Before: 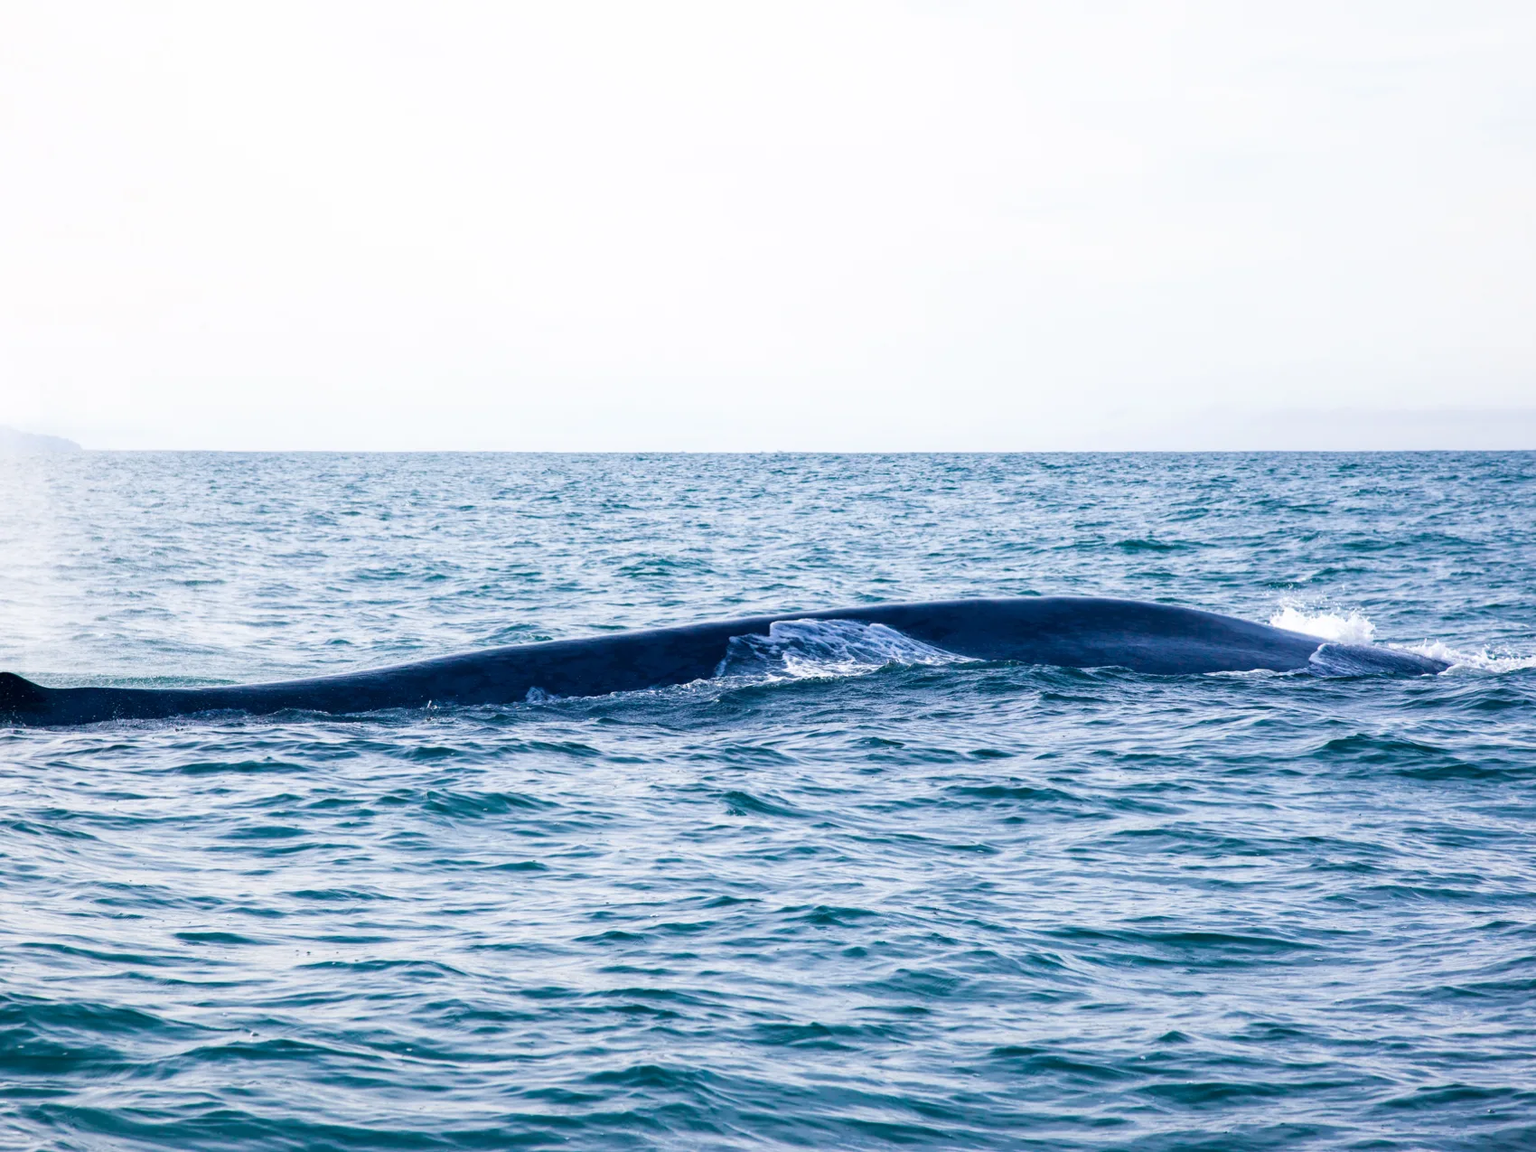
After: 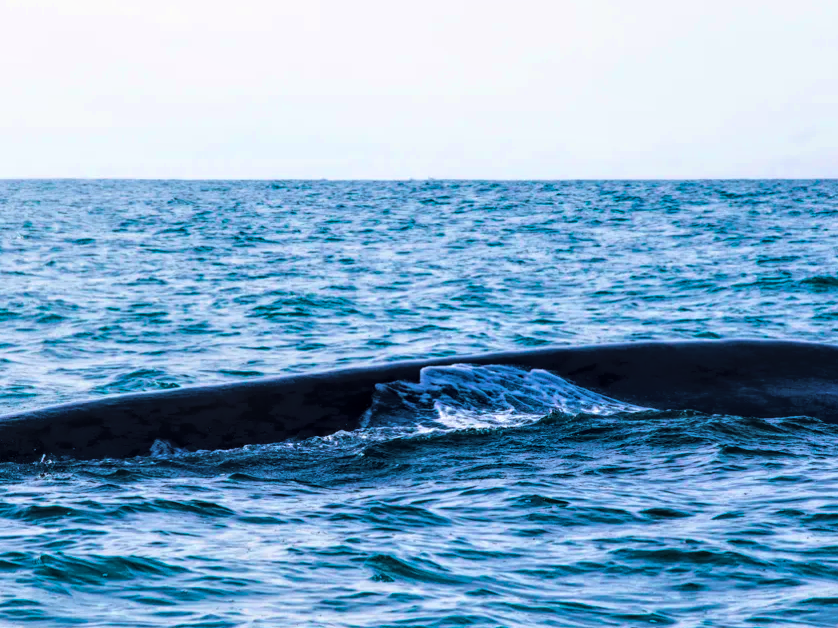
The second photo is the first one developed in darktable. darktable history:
filmic rgb: black relative exposure -7.65 EV, white relative exposure 4.56 EV, hardness 3.61, color science v6 (2022), iterations of high-quality reconstruction 0
crop: left 25.454%, top 25.237%, right 25.246%, bottom 25.505%
tone curve: curves: ch0 [(0, 0) (0.003, 0.004) (0.011, 0.005) (0.025, 0.014) (0.044, 0.037) (0.069, 0.059) (0.1, 0.096) (0.136, 0.116) (0.177, 0.133) (0.224, 0.177) (0.277, 0.255) (0.335, 0.319) (0.399, 0.385) (0.468, 0.457) (0.543, 0.545) (0.623, 0.621) (0.709, 0.705) (0.801, 0.801) (0.898, 0.901) (1, 1)], color space Lab, independent channels, preserve colors none
color balance rgb: linear chroma grading › shadows -39.684%, linear chroma grading › highlights 41.142%, linear chroma grading › global chroma 44.411%, linear chroma grading › mid-tones -29.702%, perceptual saturation grading › global saturation 19.703%
local contrast: on, module defaults
color correction: highlights b* 0.037
tone equalizer: smoothing 1
levels: mode automatic, gray 59.33%, levels [0.093, 0.434, 0.988]
